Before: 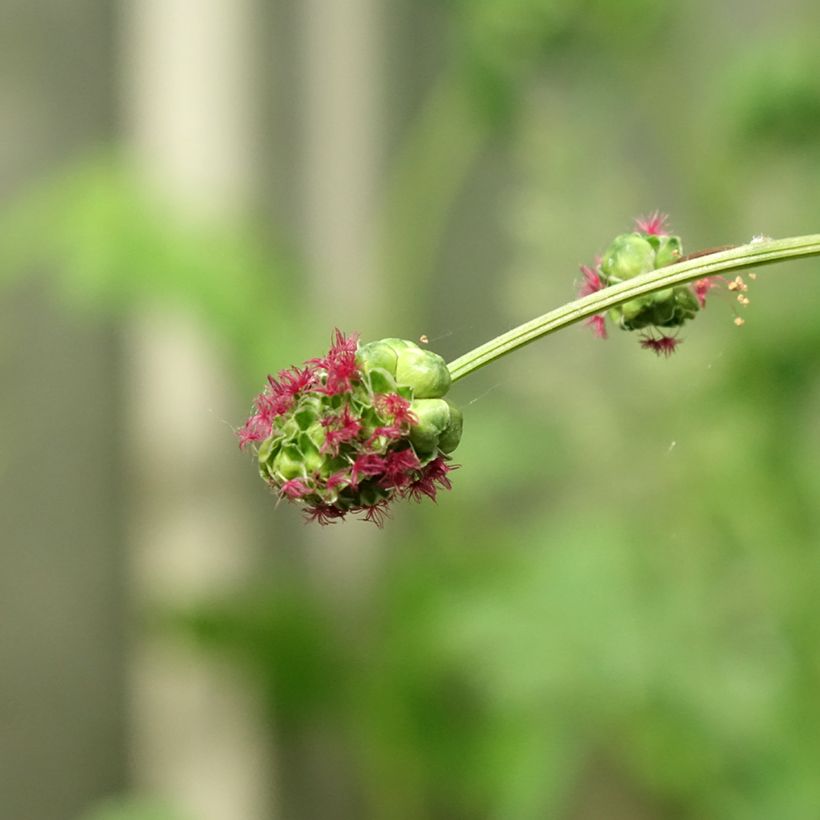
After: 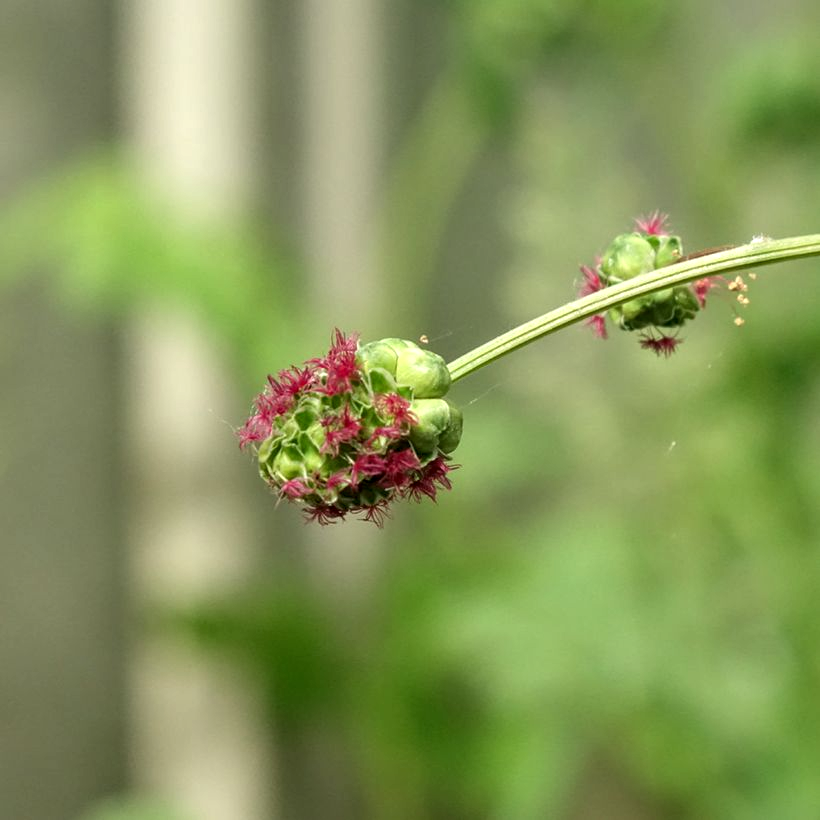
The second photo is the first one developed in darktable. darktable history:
local contrast: on, module defaults
shadows and highlights: shadows 12.94, white point adjustment 1.2, soften with gaussian
